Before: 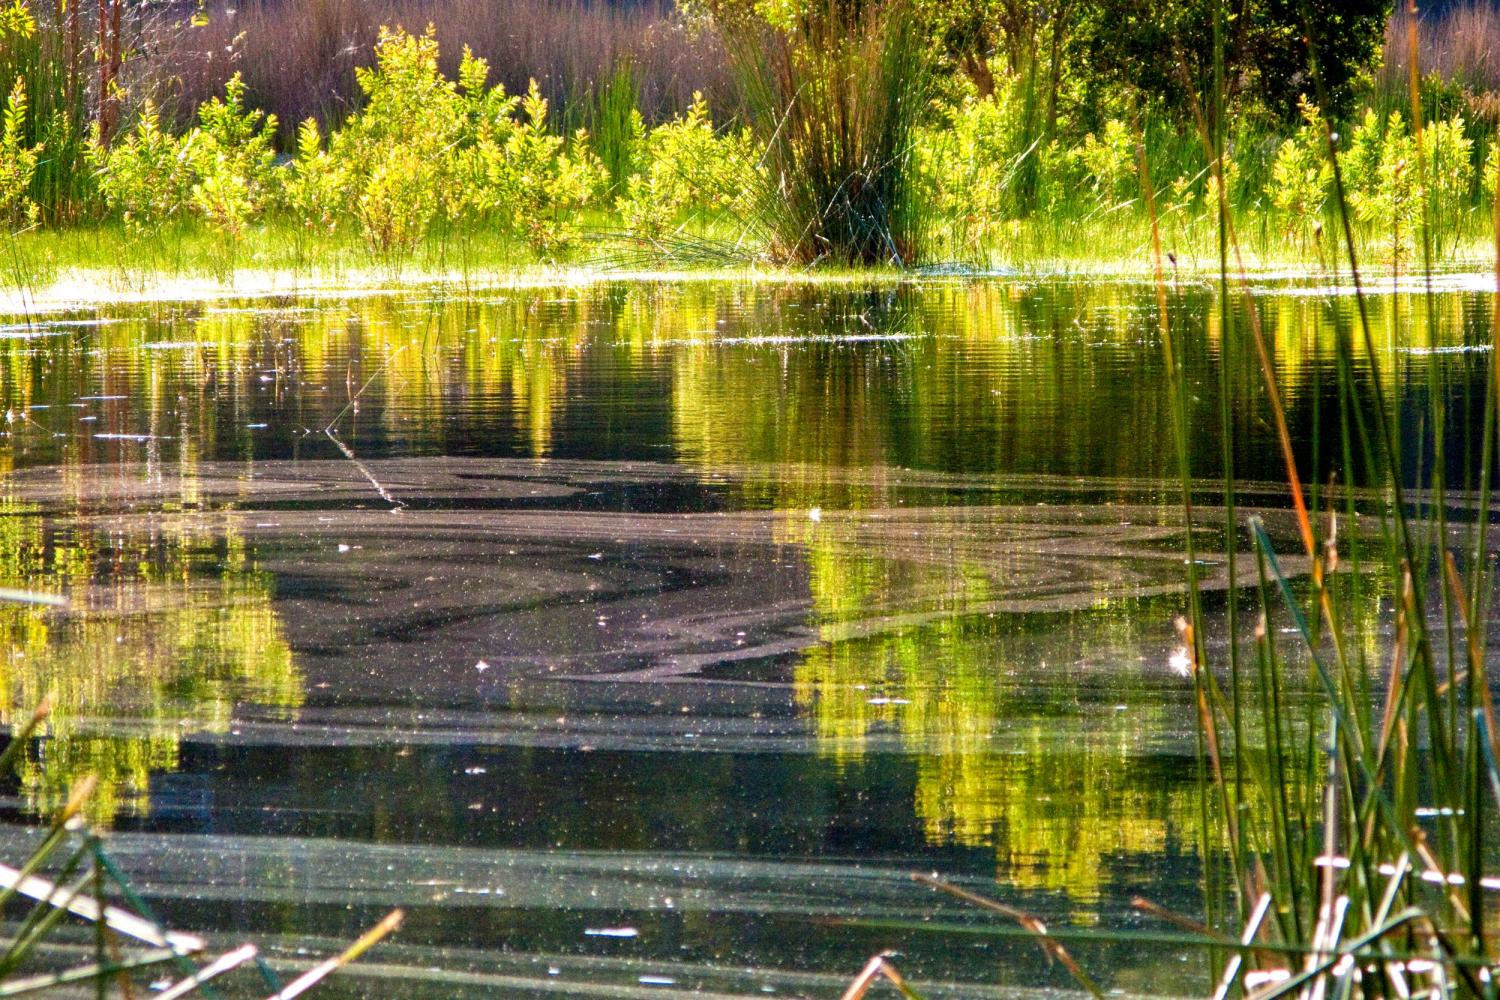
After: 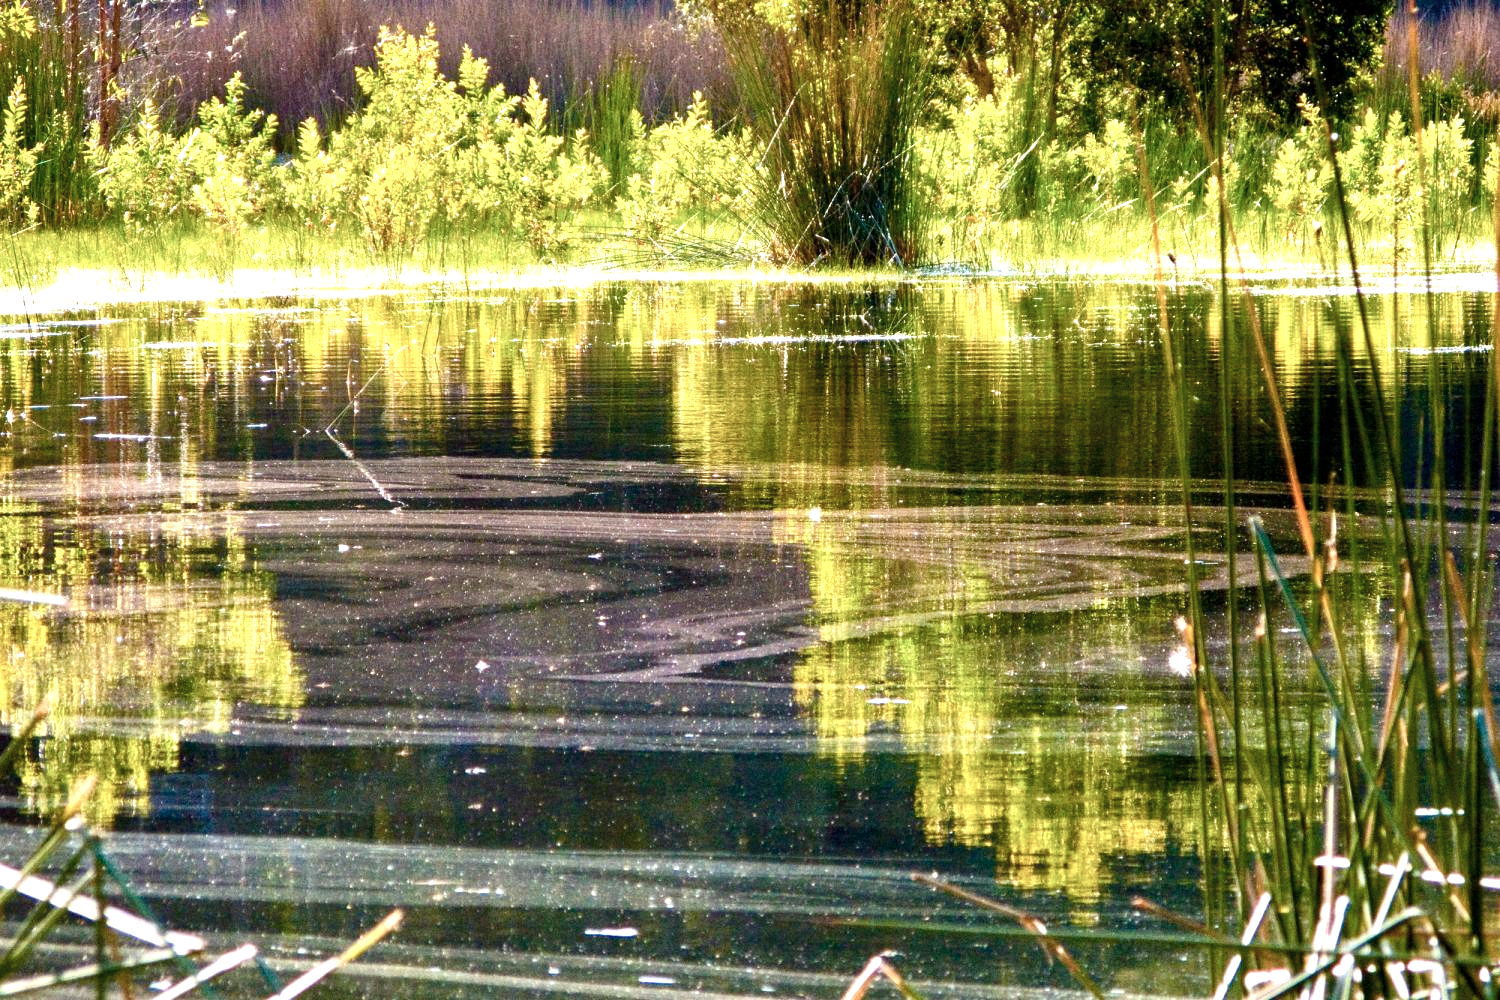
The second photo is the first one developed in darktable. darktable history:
contrast brightness saturation: contrast 0.1, saturation -0.36
color balance rgb: linear chroma grading › shadows -2.2%, linear chroma grading › highlights -15%, linear chroma grading › global chroma -10%, linear chroma grading › mid-tones -10%, perceptual saturation grading › global saturation 45%, perceptual saturation grading › highlights -50%, perceptual saturation grading › shadows 30%, perceptual brilliance grading › global brilliance 18%, global vibrance 45%
